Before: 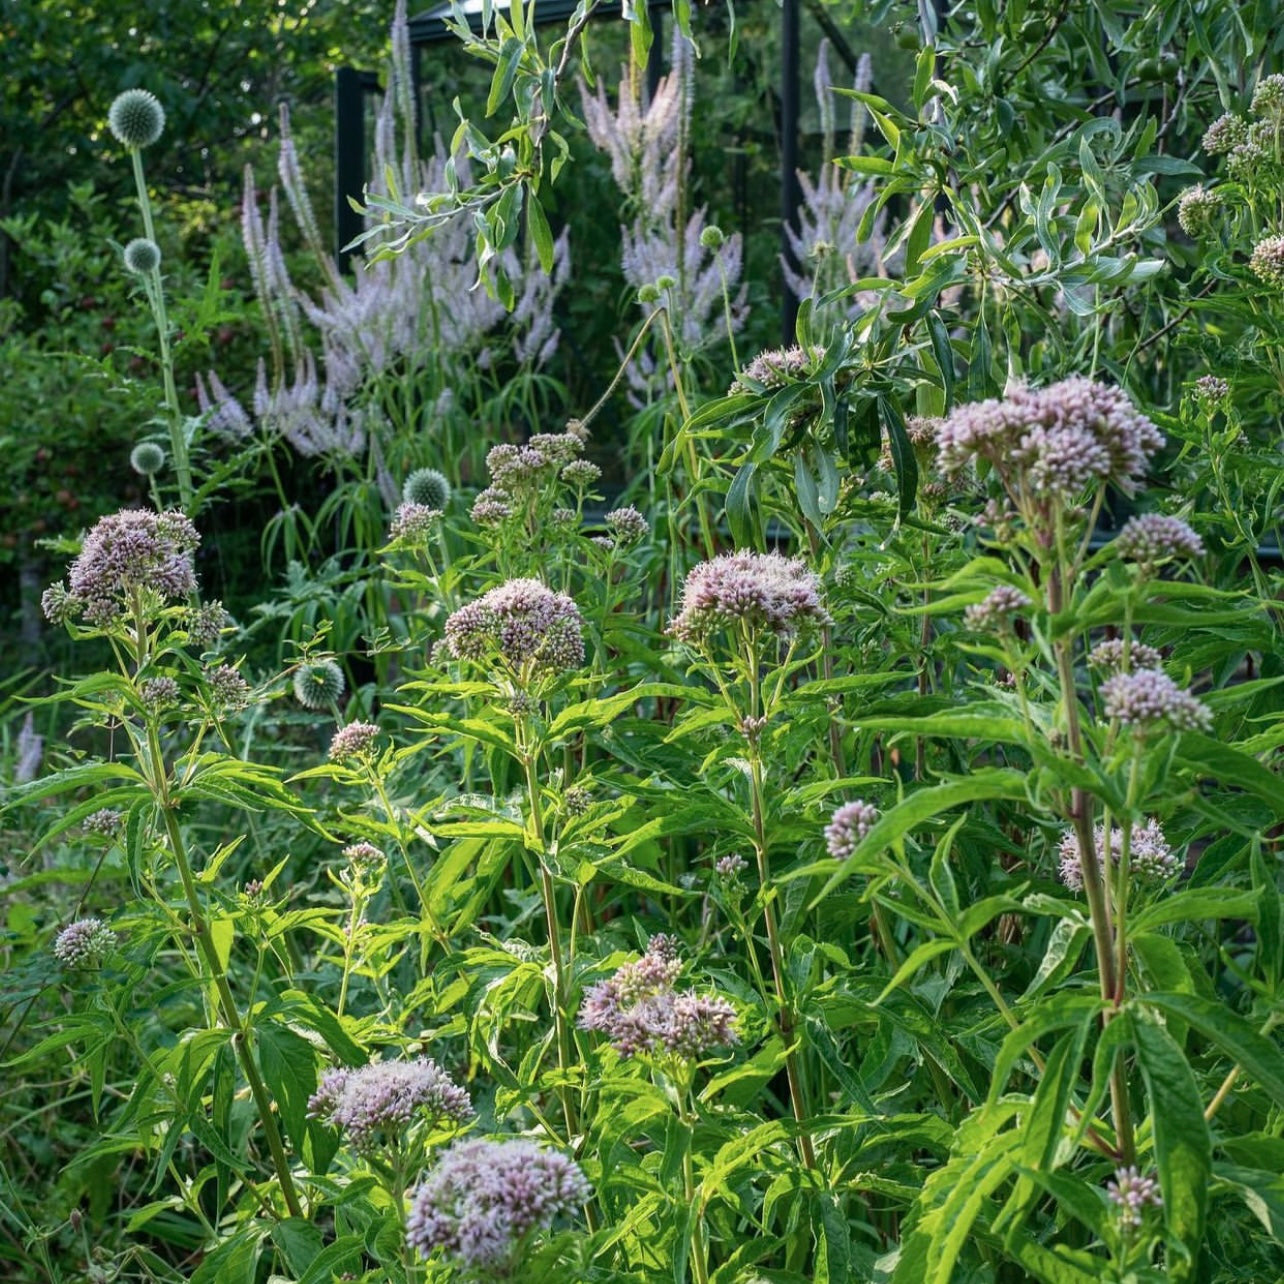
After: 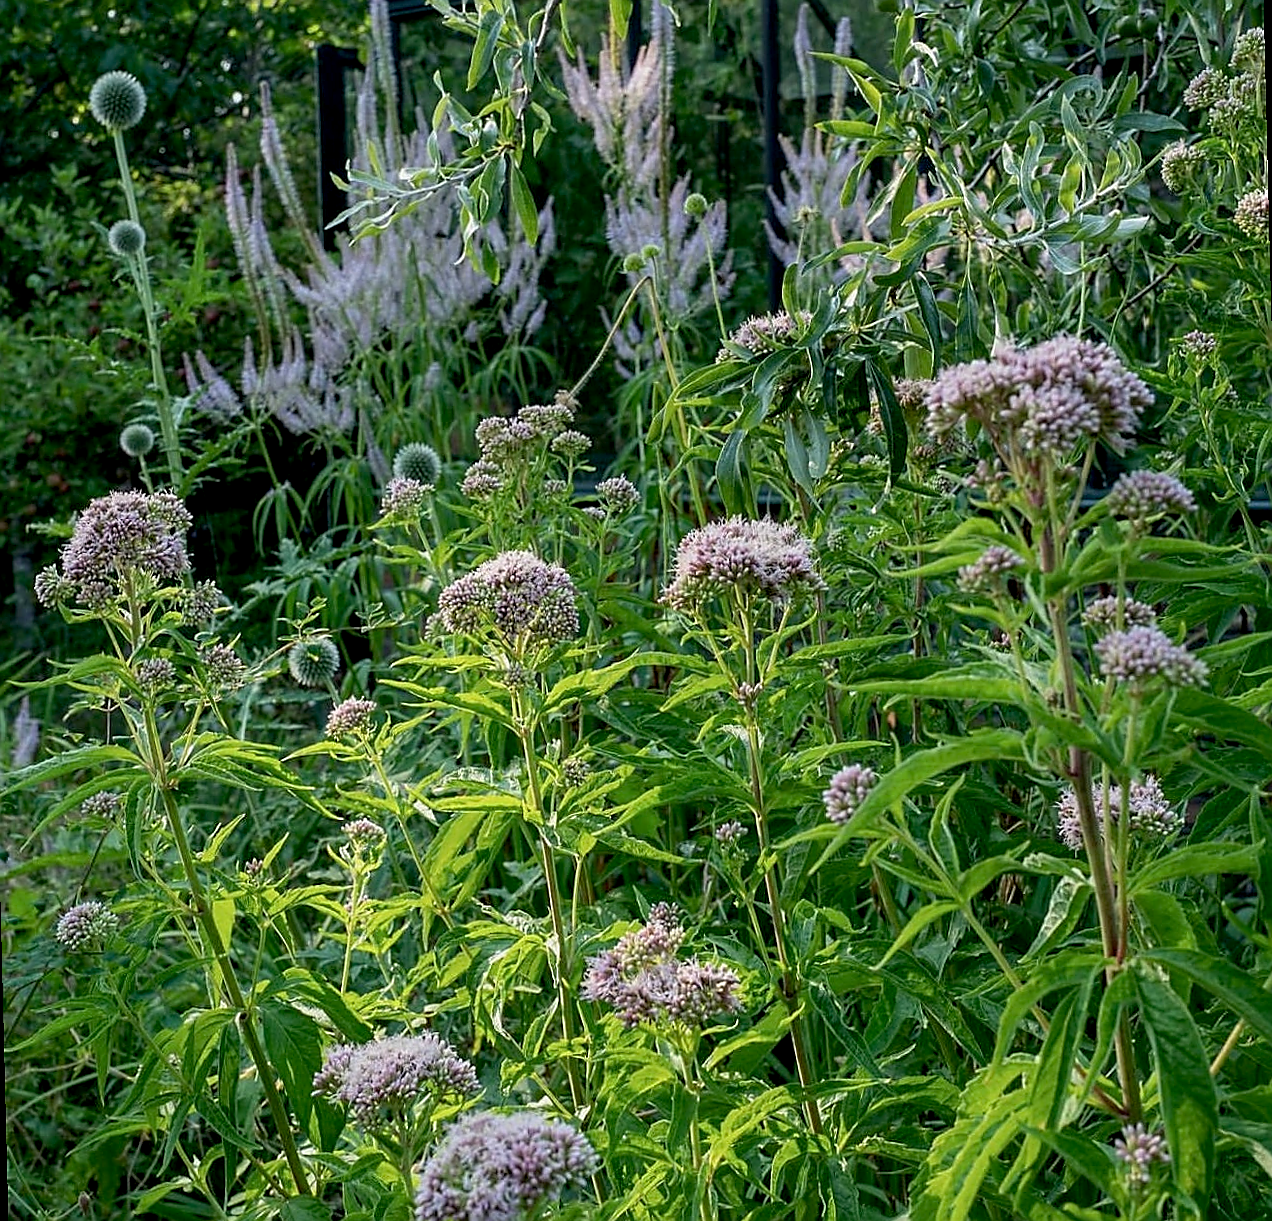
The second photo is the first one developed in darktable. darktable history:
exposure: black level correction 0.009, exposure -0.159 EV, compensate highlight preservation false
sharpen: radius 1.4, amount 1.25, threshold 0.7
crop and rotate: left 0.126%
rotate and perspective: rotation -1.42°, crop left 0.016, crop right 0.984, crop top 0.035, crop bottom 0.965
